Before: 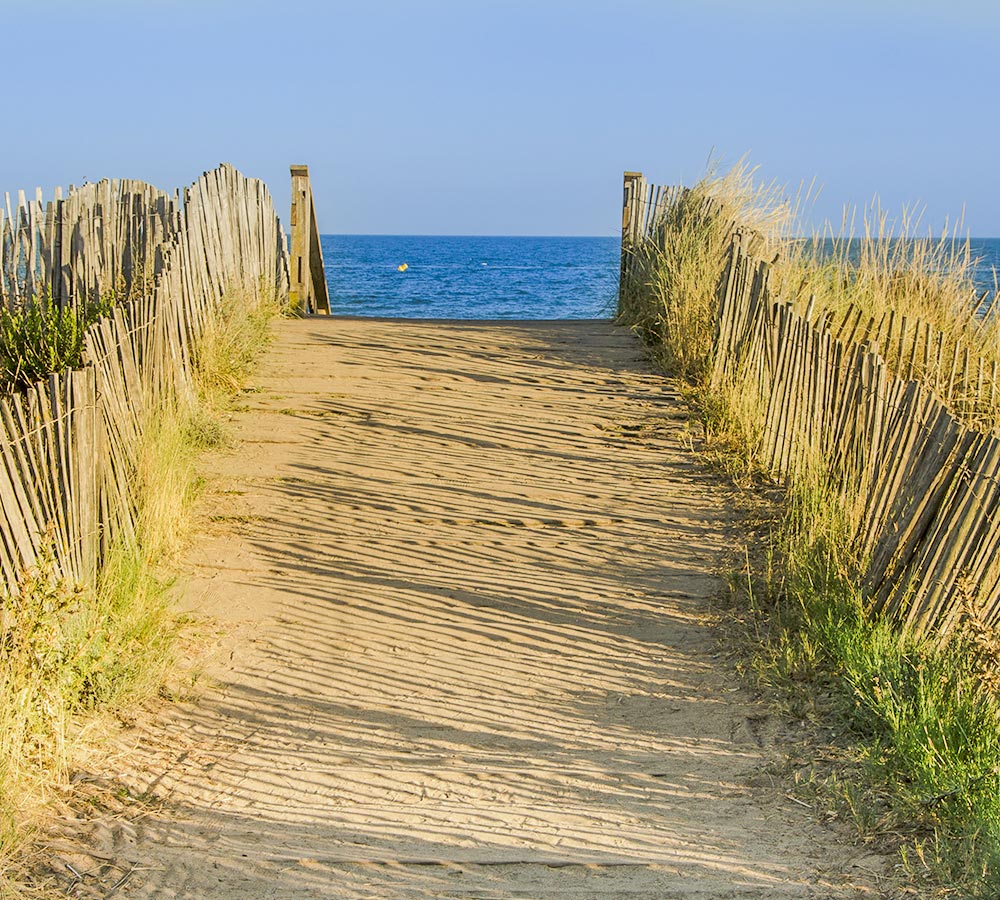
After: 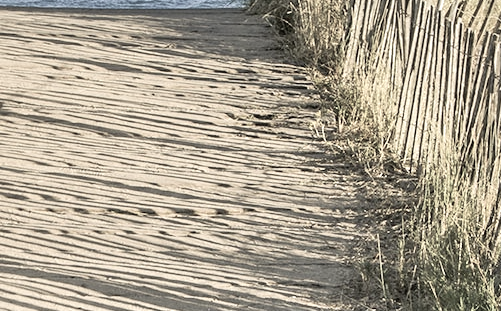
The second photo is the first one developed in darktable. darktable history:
color correction: highlights b* 0.059, saturation 0.311
crop: left 36.82%, top 34.607%, right 13.012%, bottom 30.768%
exposure: black level correction 0.001, exposure 0.499 EV, compensate highlight preservation false
local contrast: mode bilateral grid, contrast 19, coarseness 51, detail 120%, midtone range 0.2
